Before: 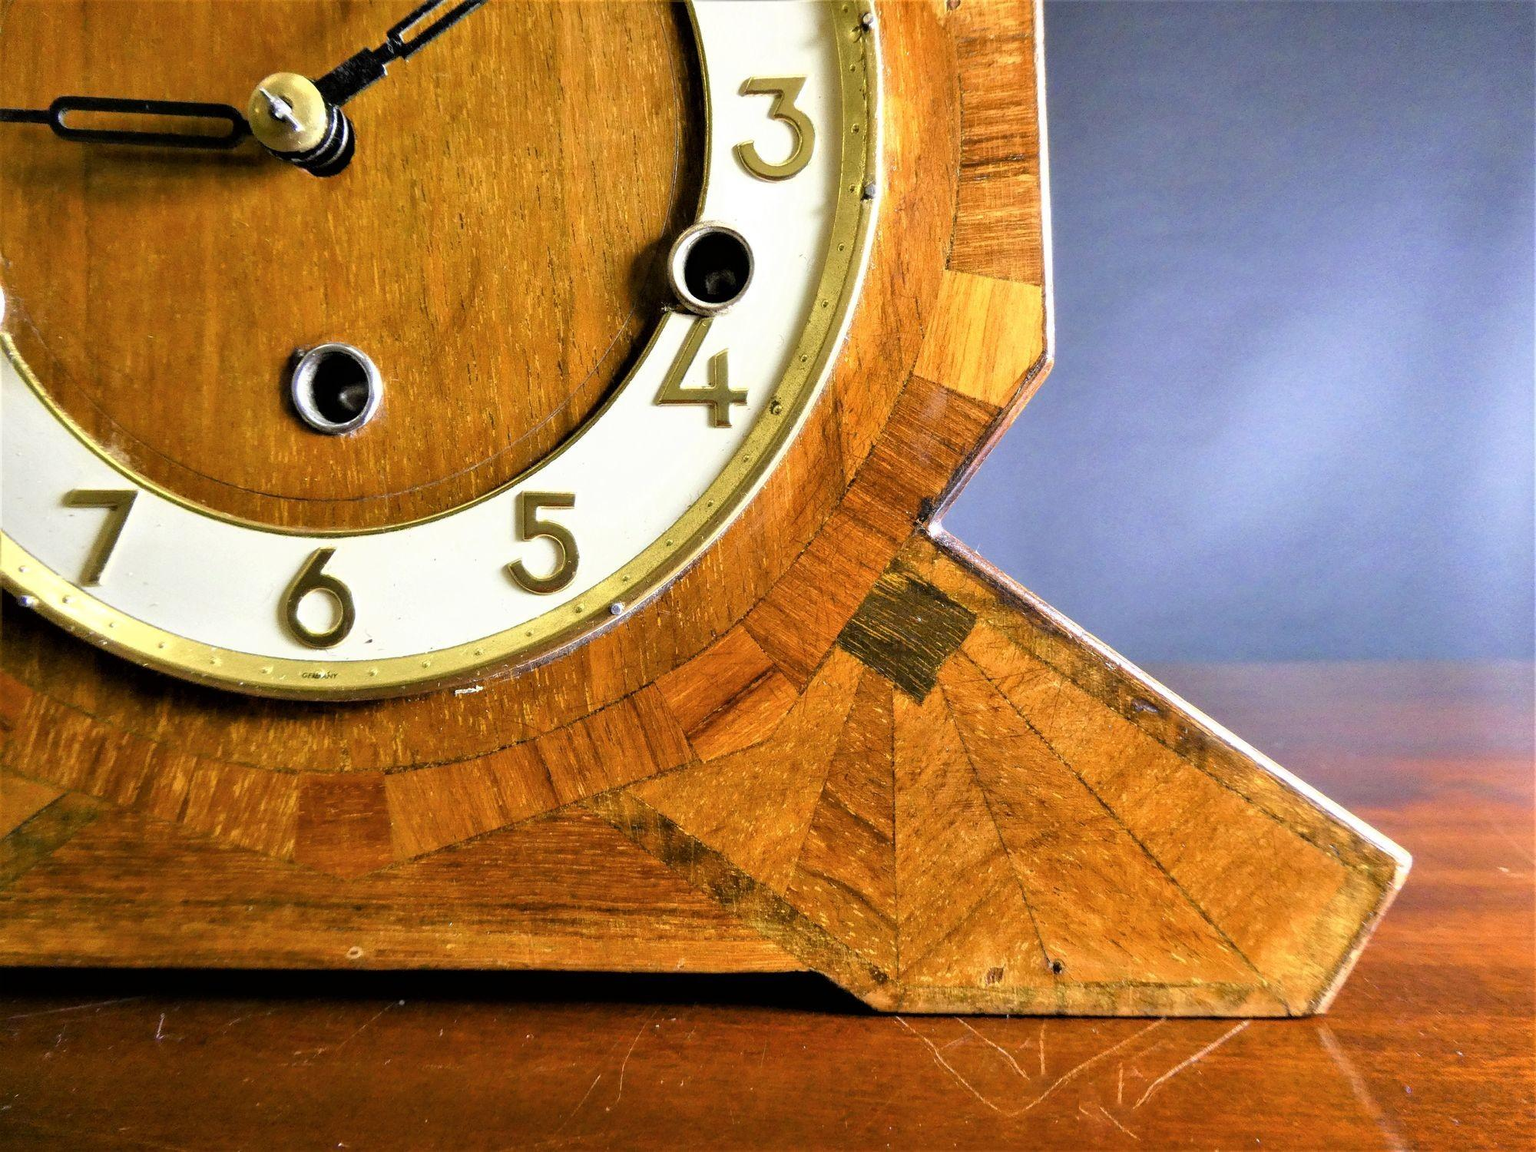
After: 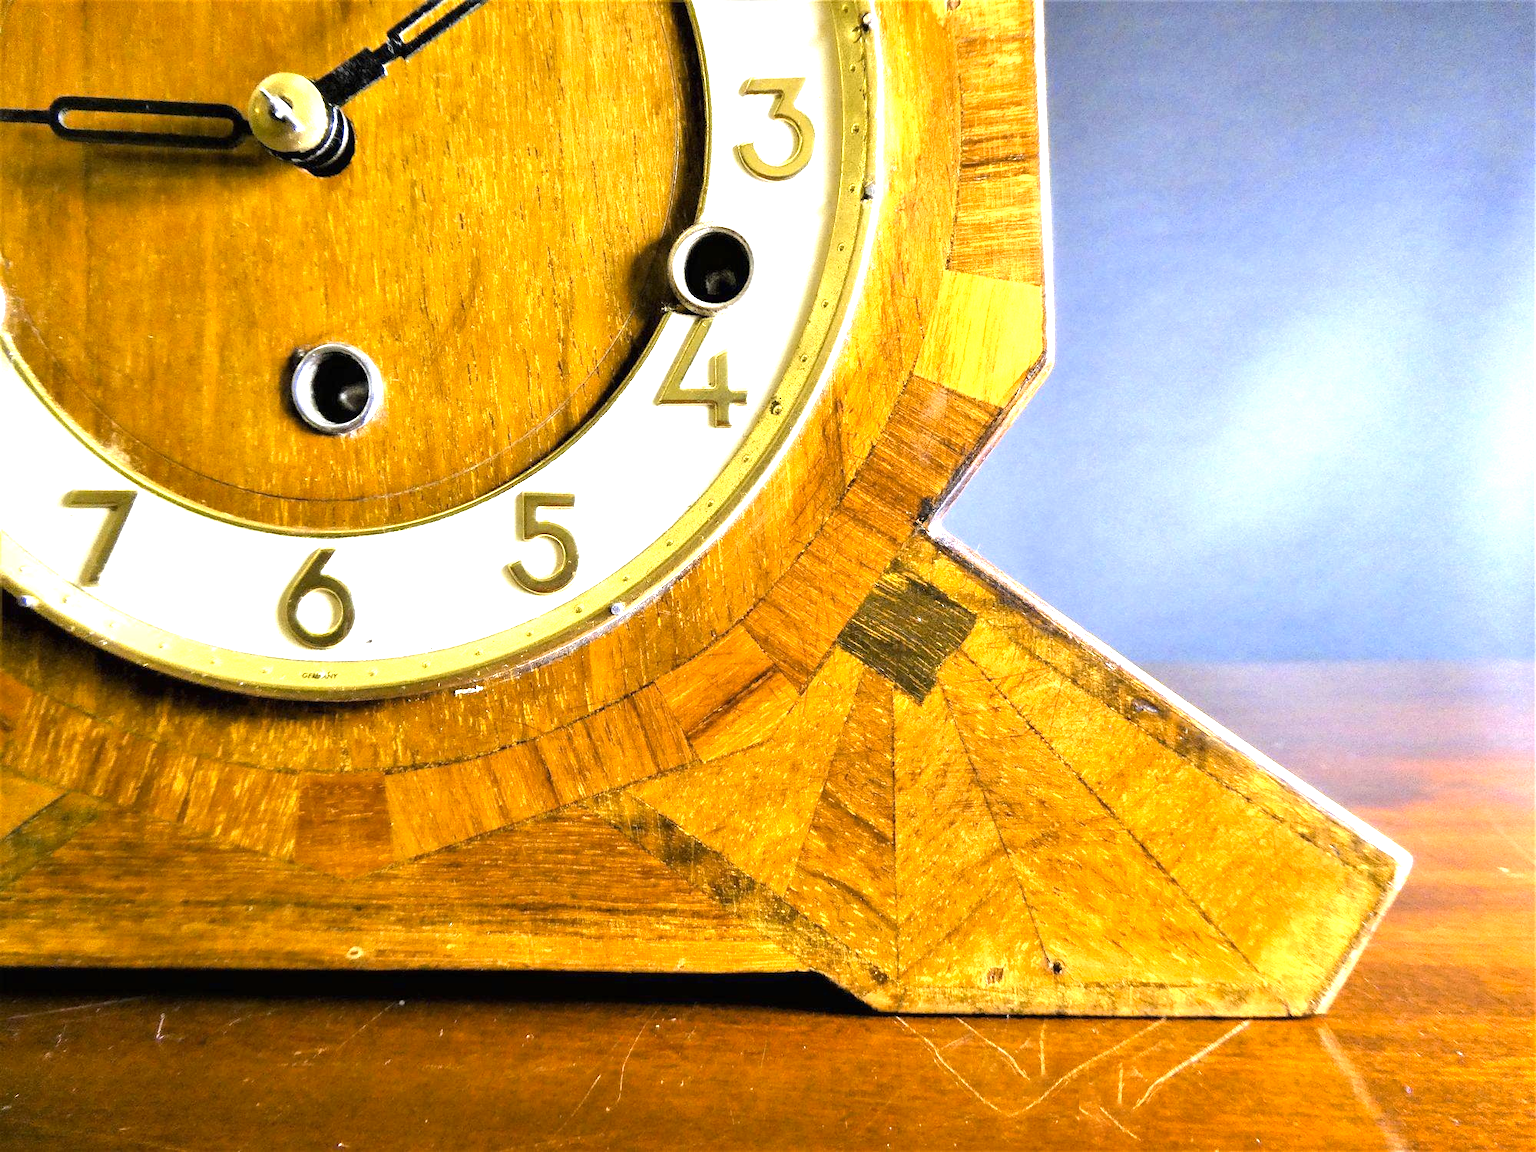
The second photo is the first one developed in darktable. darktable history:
exposure: black level correction 0, exposure 1.1 EV, compensate exposure bias true, compensate highlight preservation false
color contrast: green-magenta contrast 0.8, blue-yellow contrast 1.1, unbound 0
